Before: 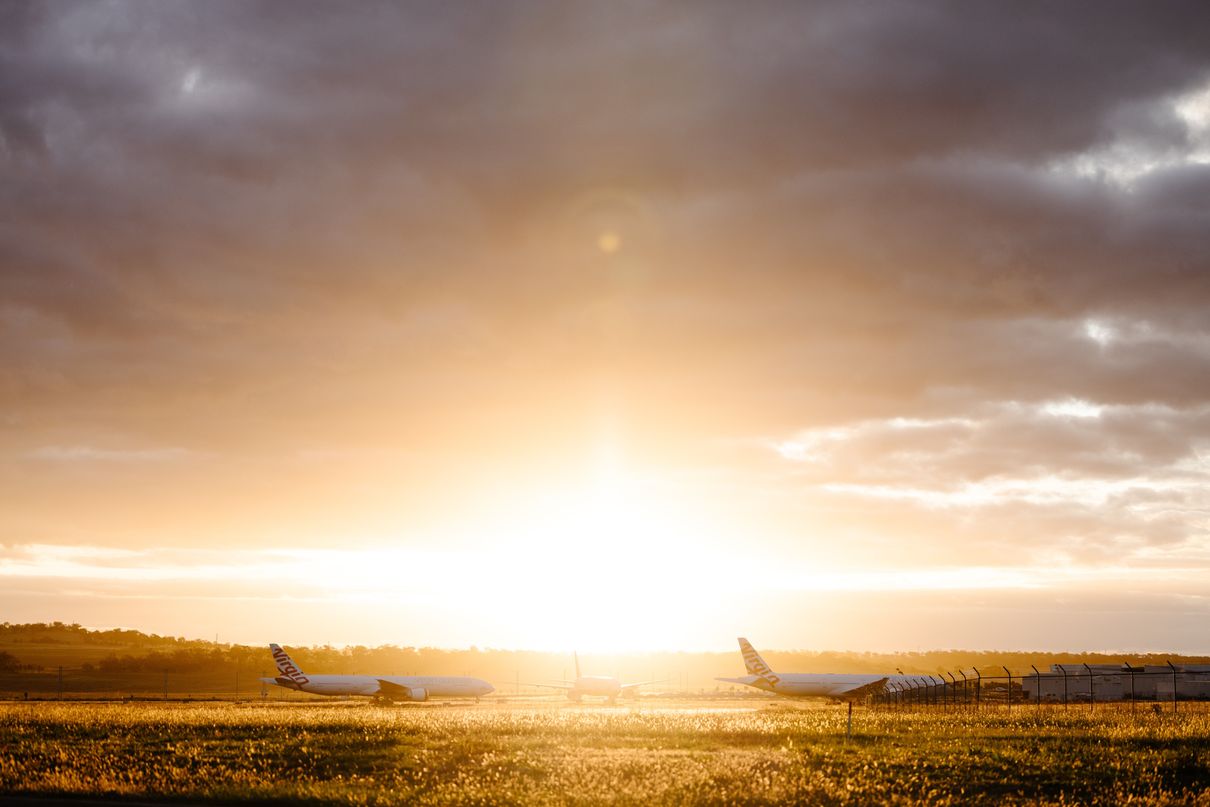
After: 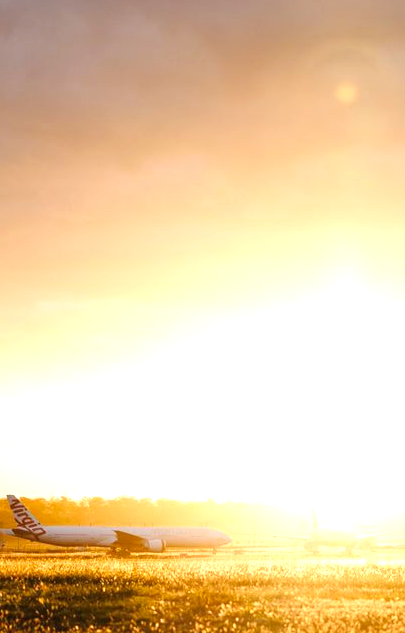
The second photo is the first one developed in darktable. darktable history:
vibrance: on, module defaults
crop and rotate: left 21.77%, top 18.528%, right 44.676%, bottom 2.997%
exposure: black level correction 0, exposure 0.7 EV, compensate exposure bias true, compensate highlight preservation false
